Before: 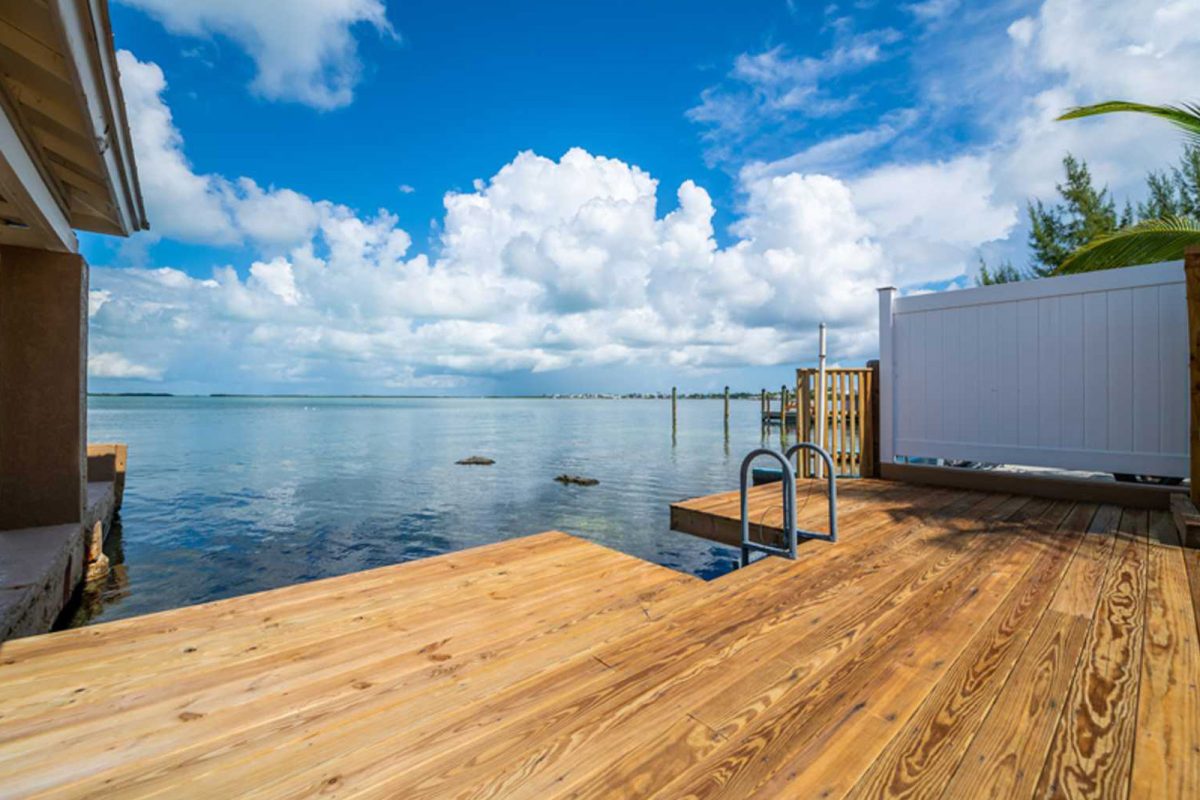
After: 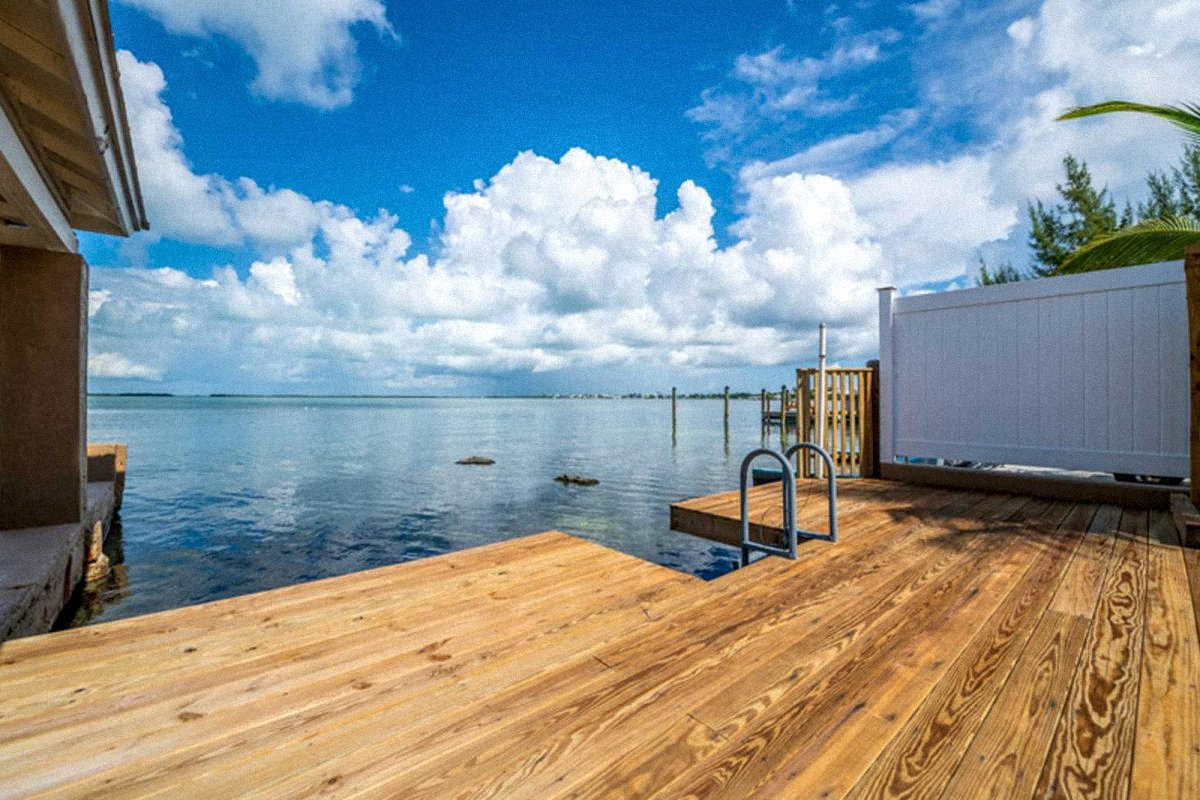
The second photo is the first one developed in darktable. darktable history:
grain: mid-tones bias 0%
local contrast: on, module defaults
